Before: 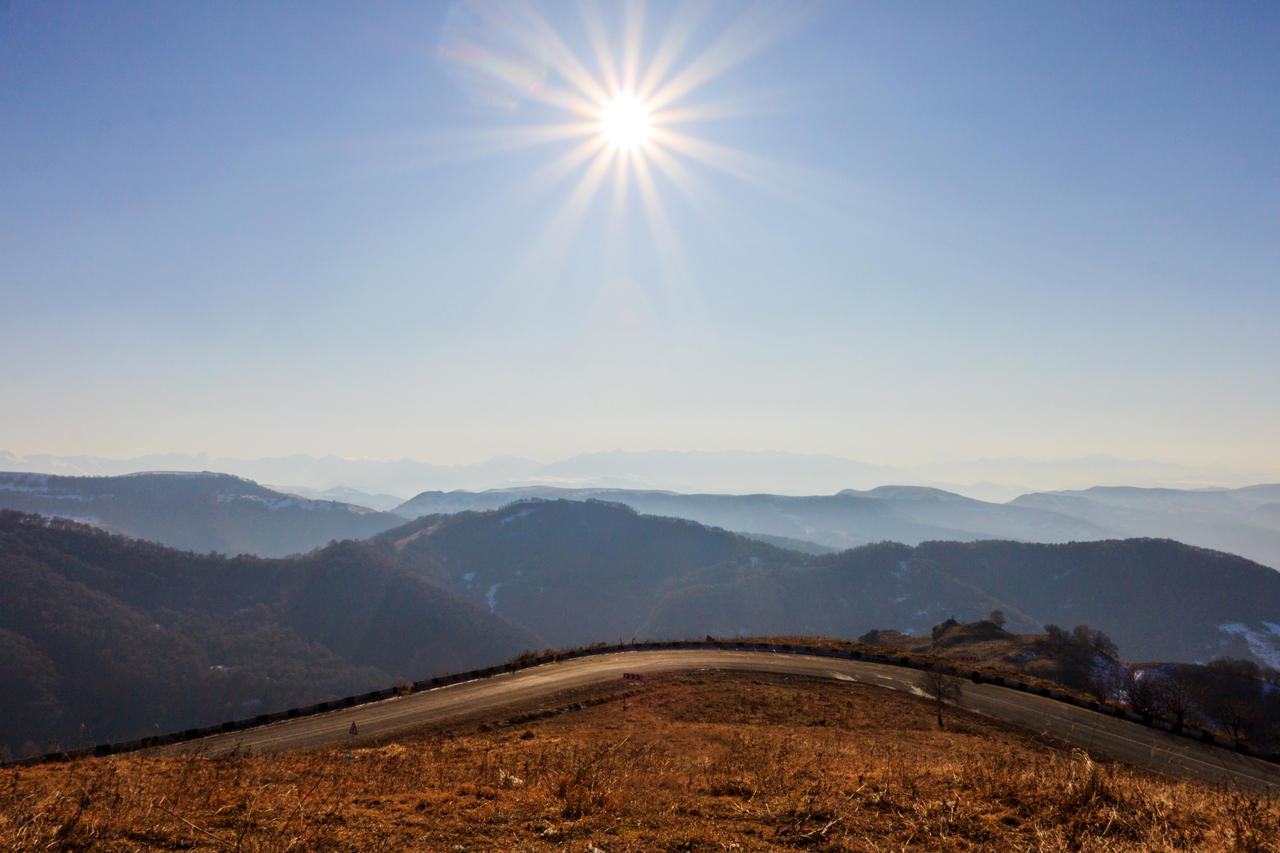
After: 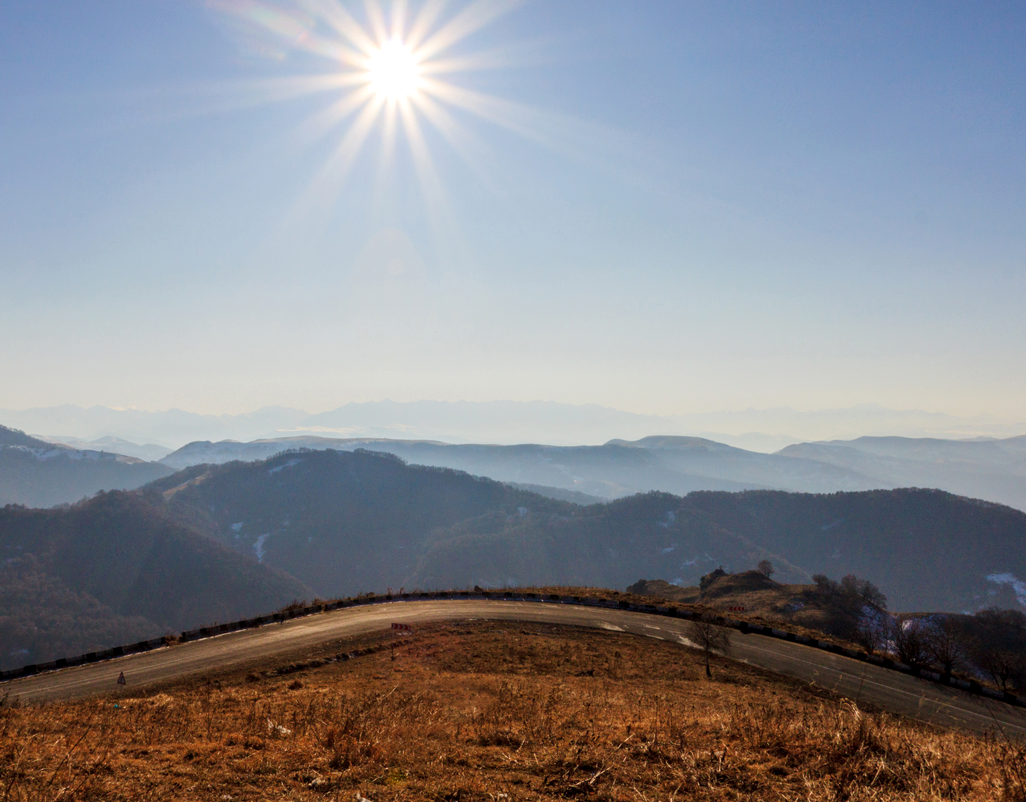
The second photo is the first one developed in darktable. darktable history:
crop and rotate: left 18.157%, top 5.945%, right 1.669%
local contrast: highlights 104%, shadows 98%, detail 119%, midtone range 0.2
exposure: compensate exposure bias true, compensate highlight preservation false
shadows and highlights: radius 127.21, shadows 21.17, highlights -21.67, low approximation 0.01
